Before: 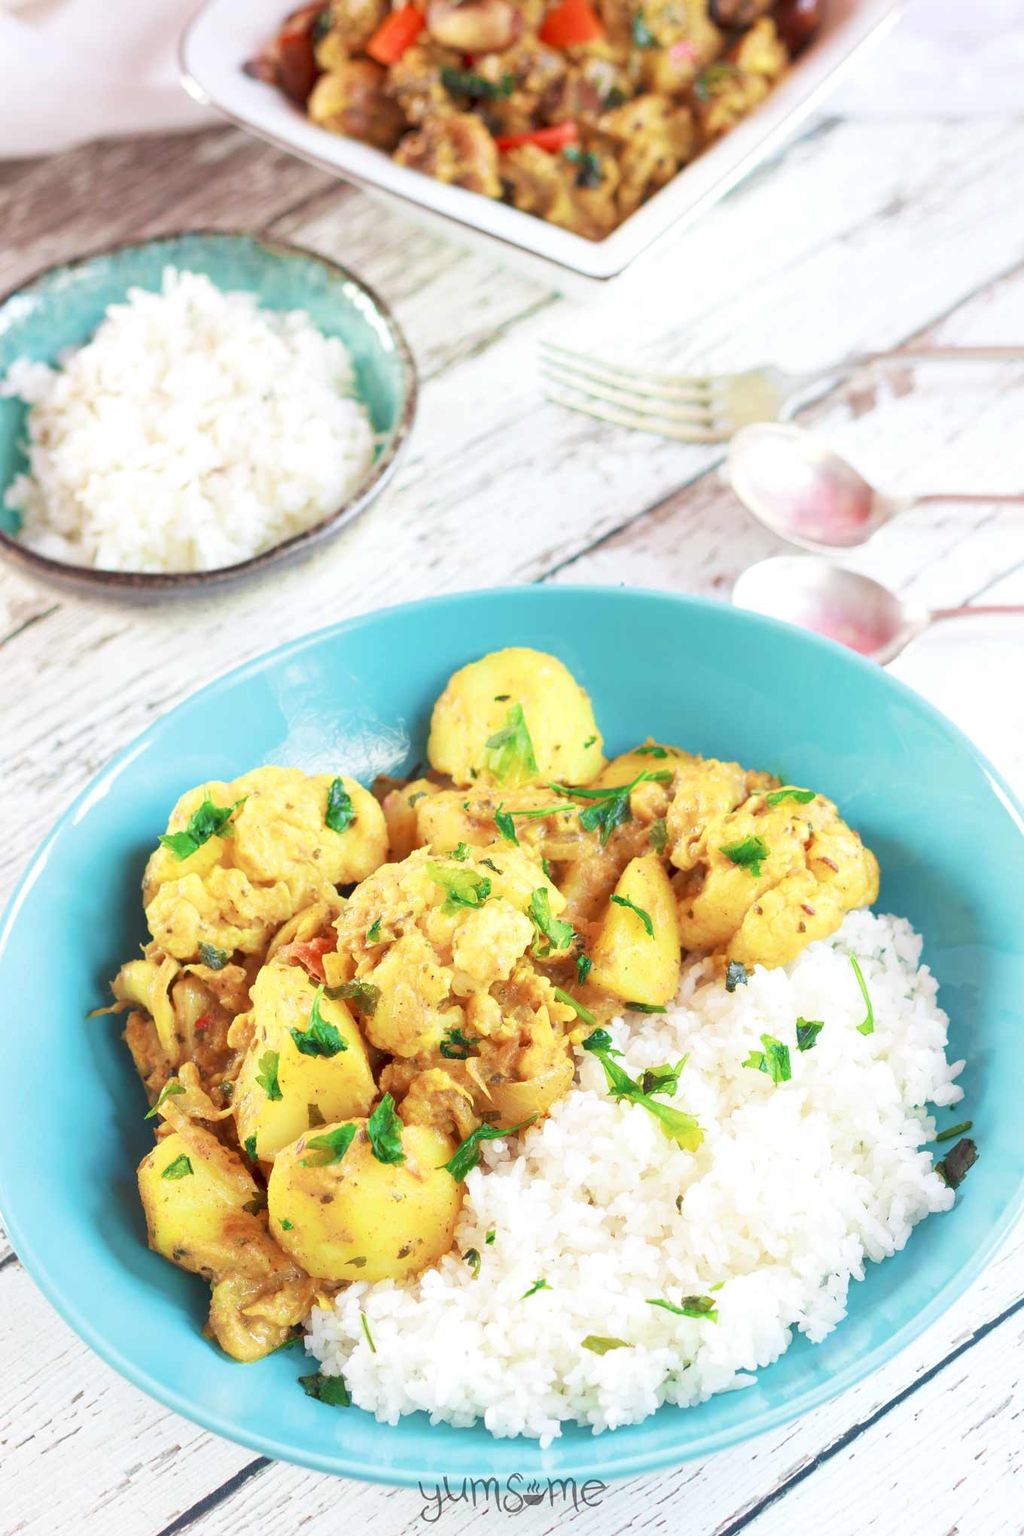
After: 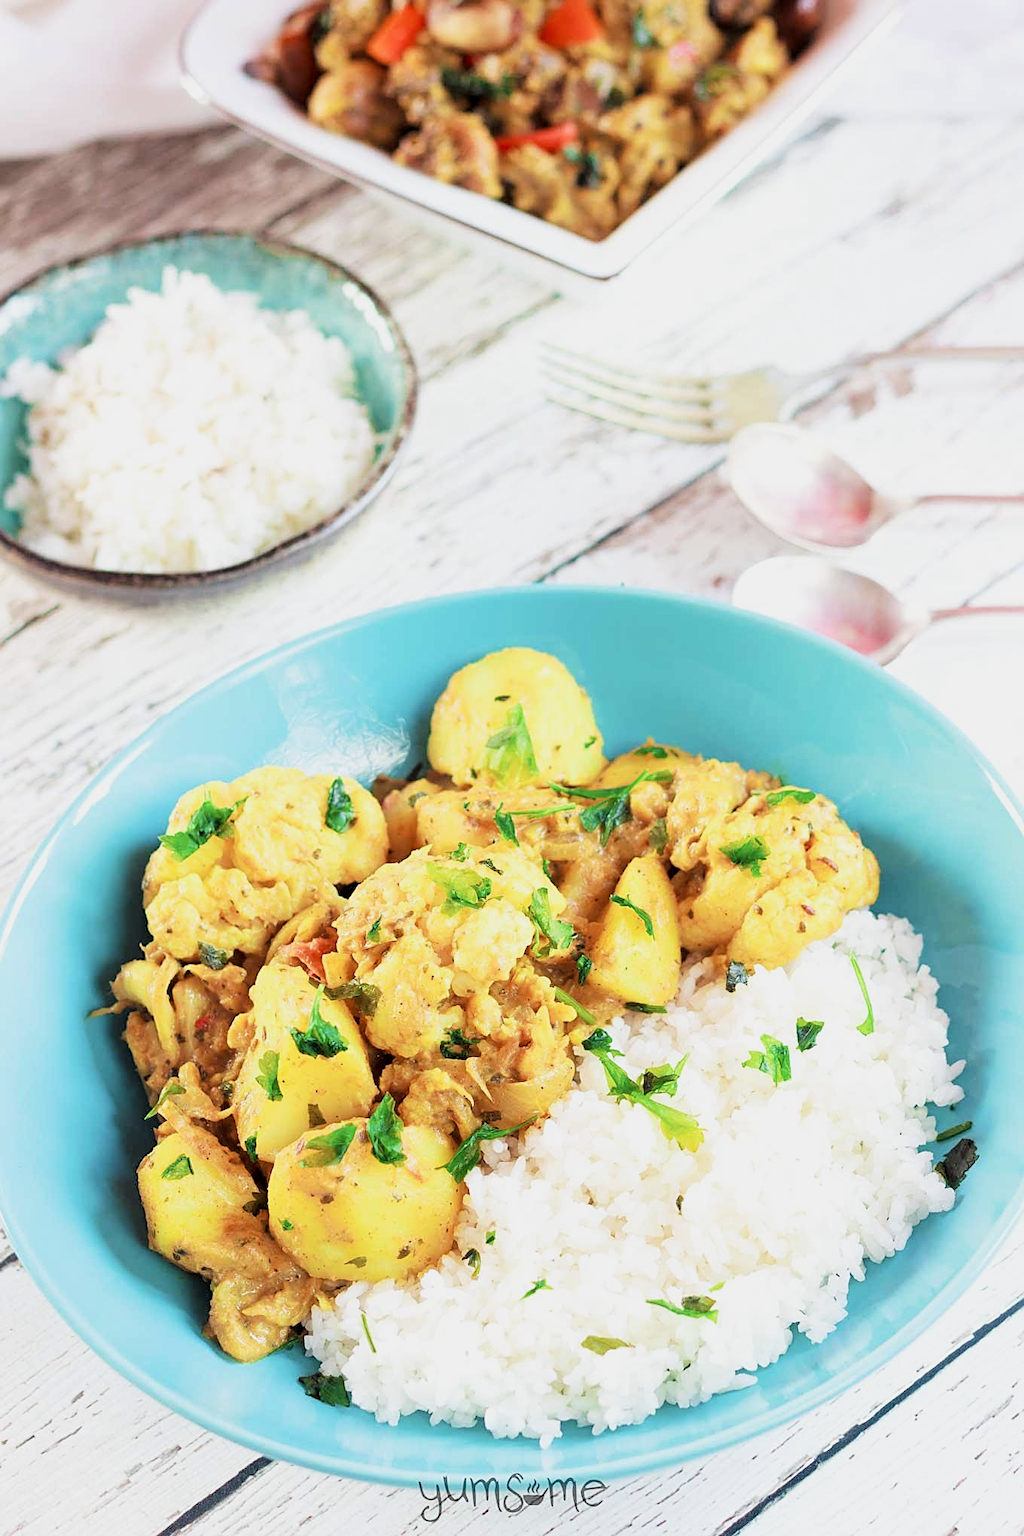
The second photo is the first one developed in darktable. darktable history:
filmic rgb: black relative exposure -5.03 EV, white relative exposure 3.17 EV, hardness 3.47, contrast 1.188, highlights saturation mix -48.85%
sharpen: on, module defaults
